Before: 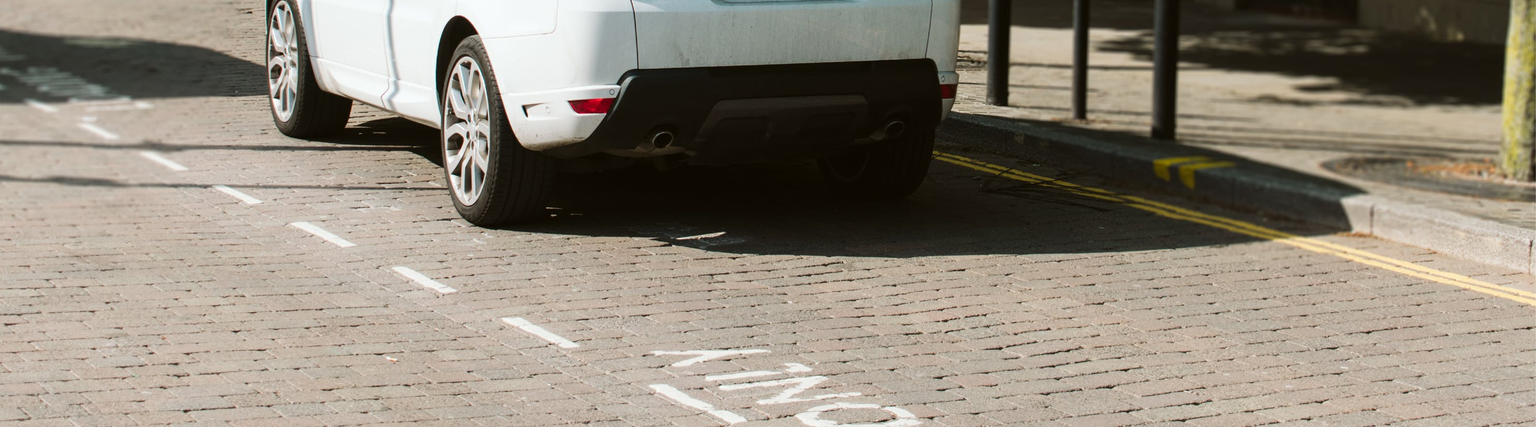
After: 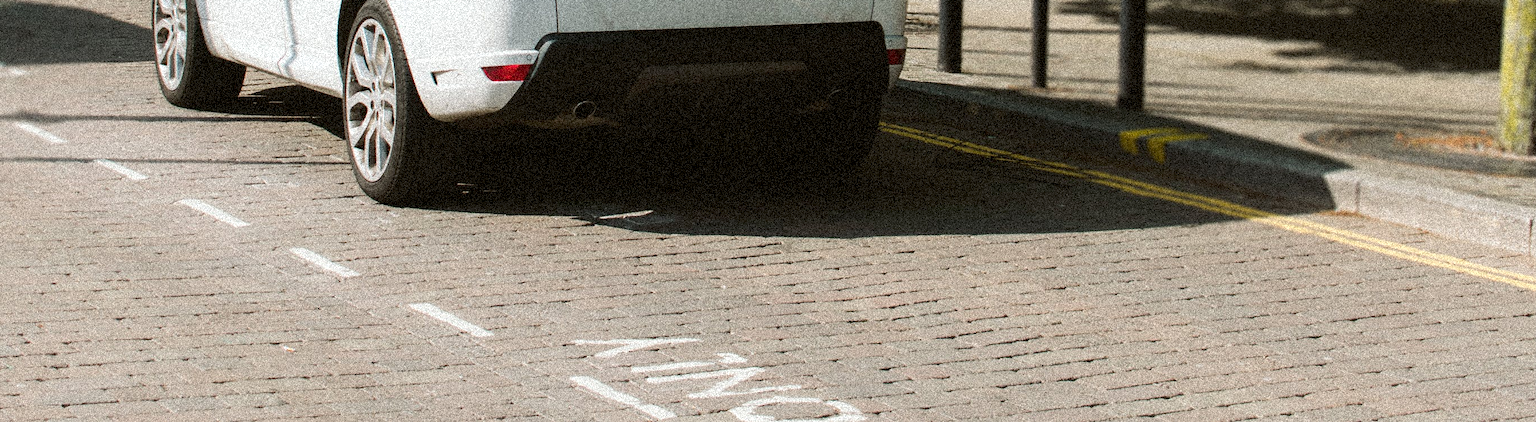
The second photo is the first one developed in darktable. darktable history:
crop and rotate: left 8.262%, top 9.226%
grain: coarseness 3.75 ISO, strength 100%, mid-tones bias 0%
